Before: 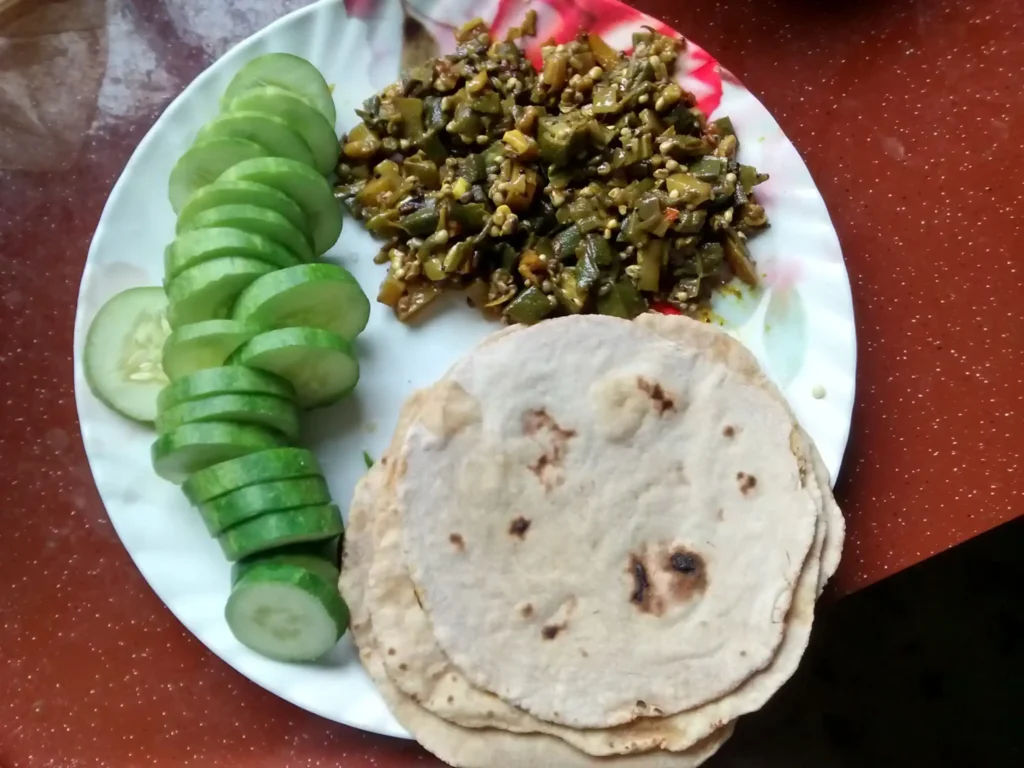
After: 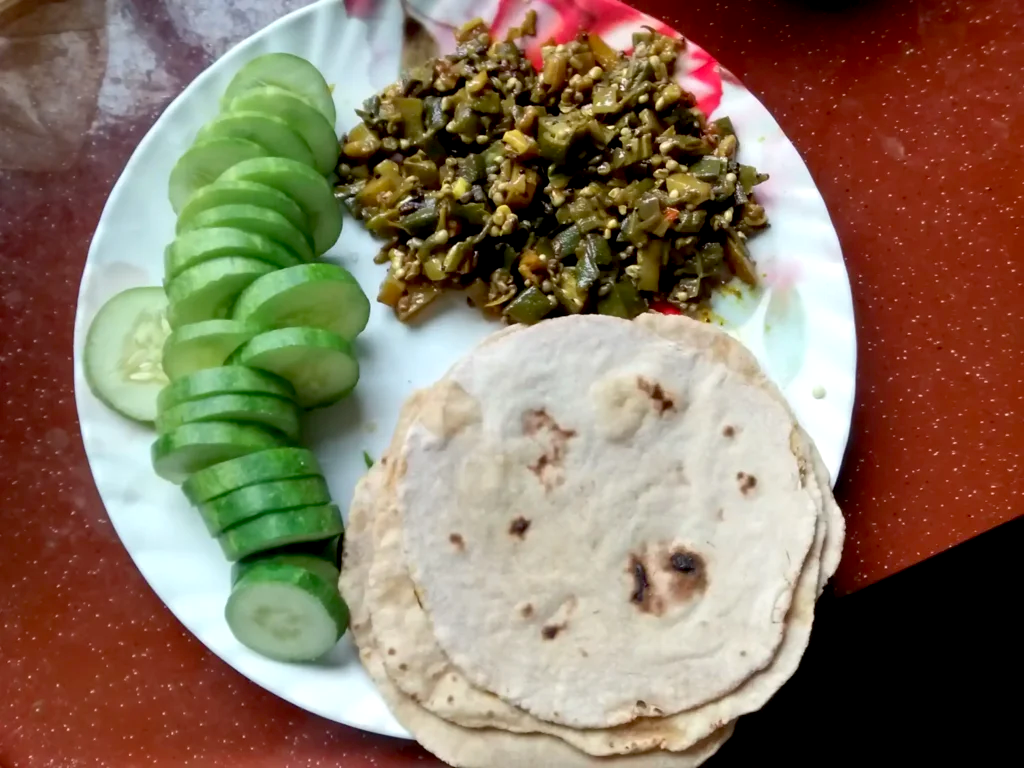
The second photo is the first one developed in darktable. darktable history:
exposure: black level correction 0.009, exposure 0.122 EV, compensate highlight preservation false
